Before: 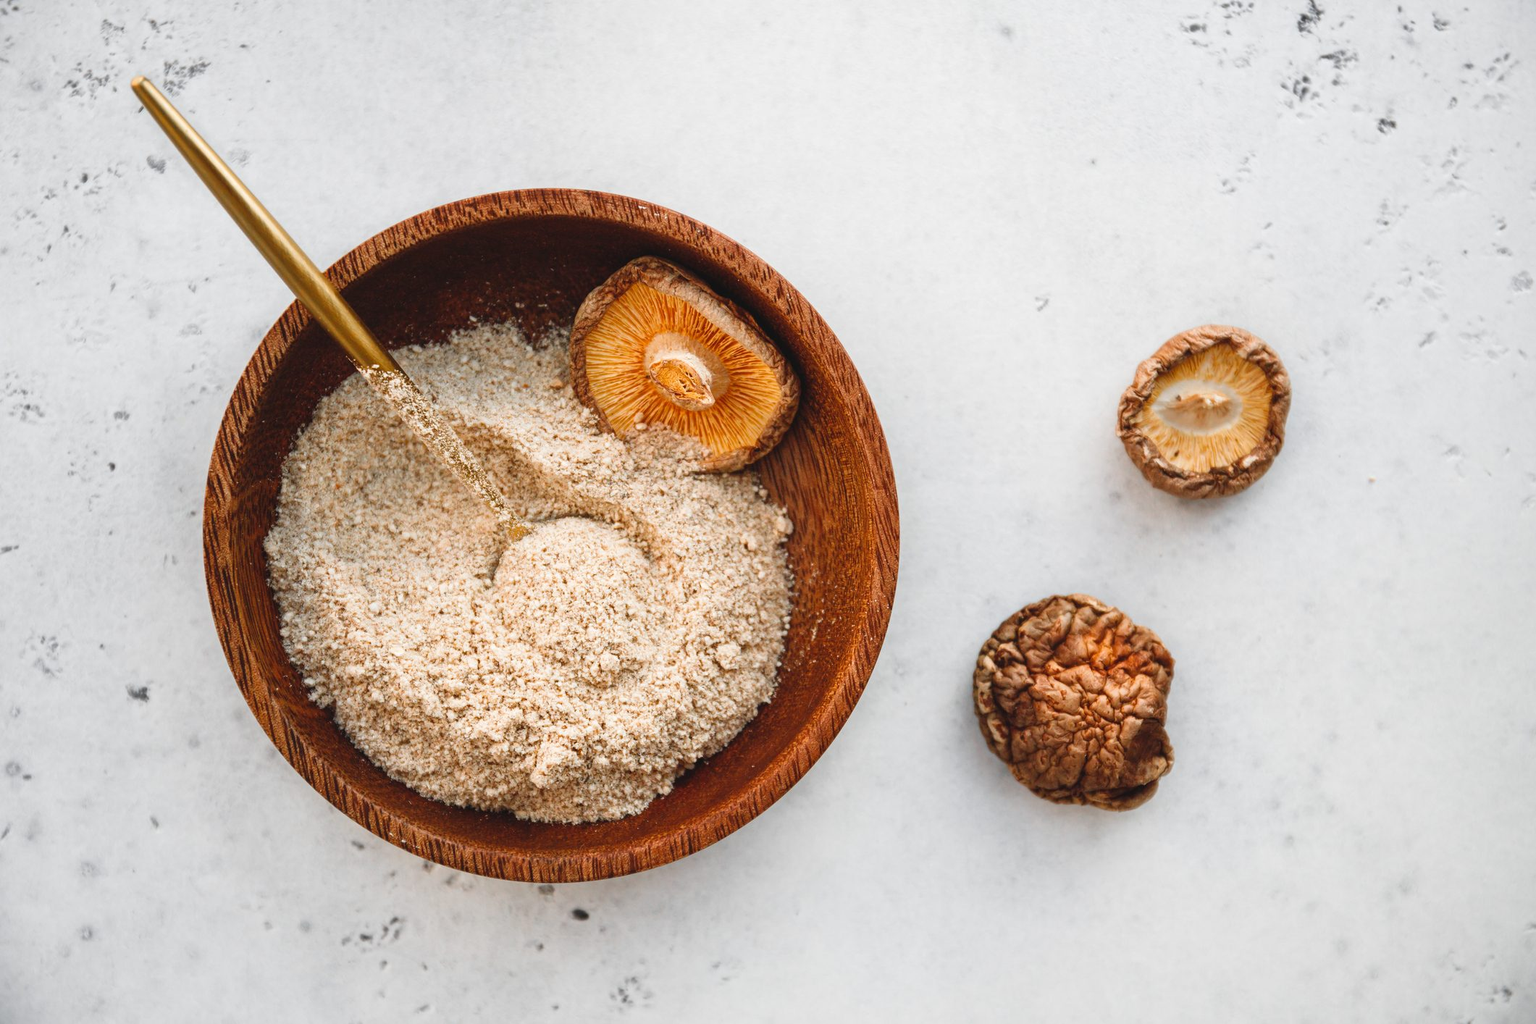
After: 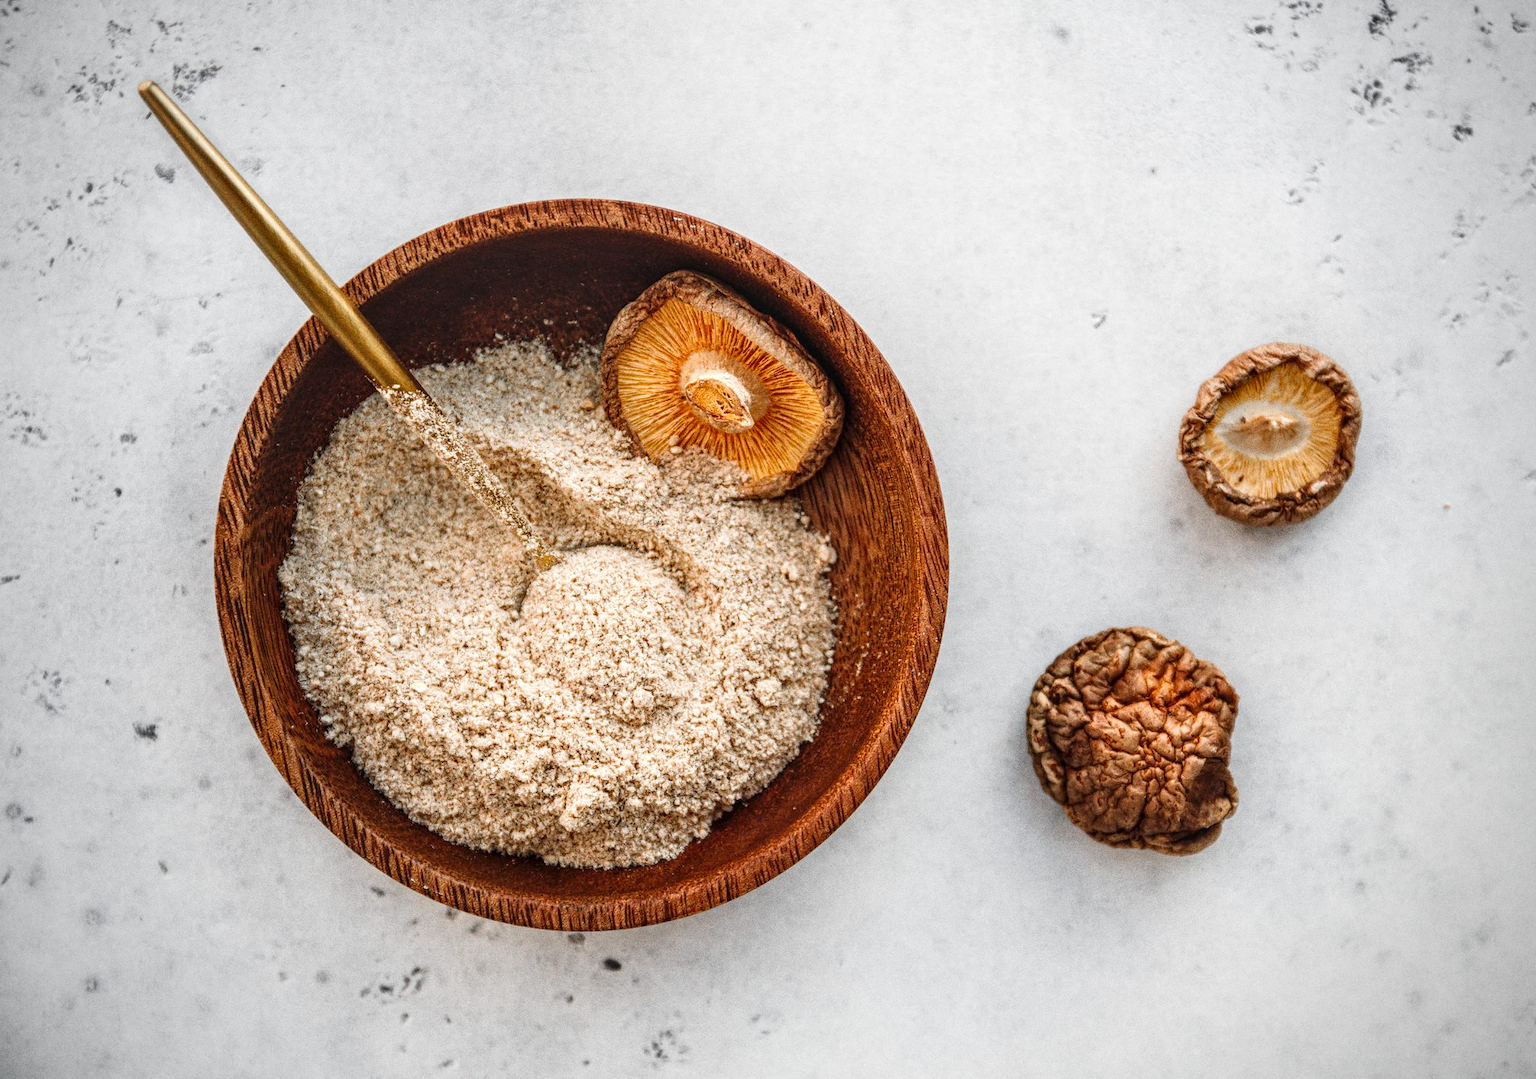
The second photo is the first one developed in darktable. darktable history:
rotate and perspective: automatic cropping off
local contrast: highlights 61%, detail 143%, midtone range 0.428
crop and rotate: right 5.167%
grain: coarseness 0.09 ISO, strength 40%
vignetting: fall-off radius 60.92%
